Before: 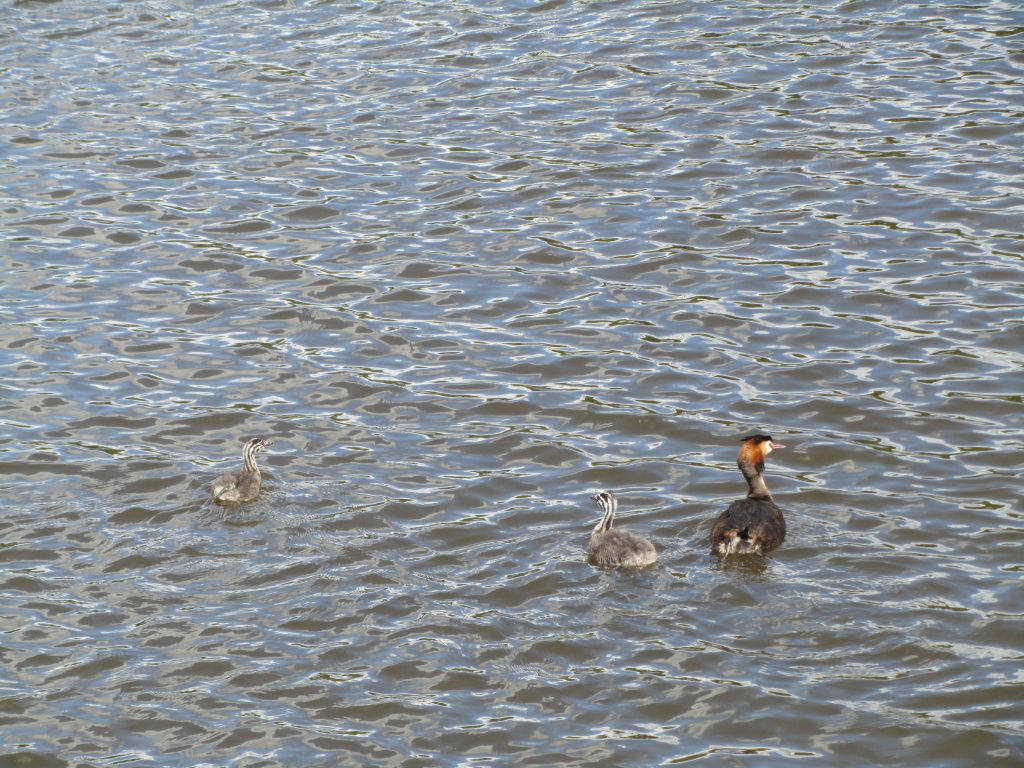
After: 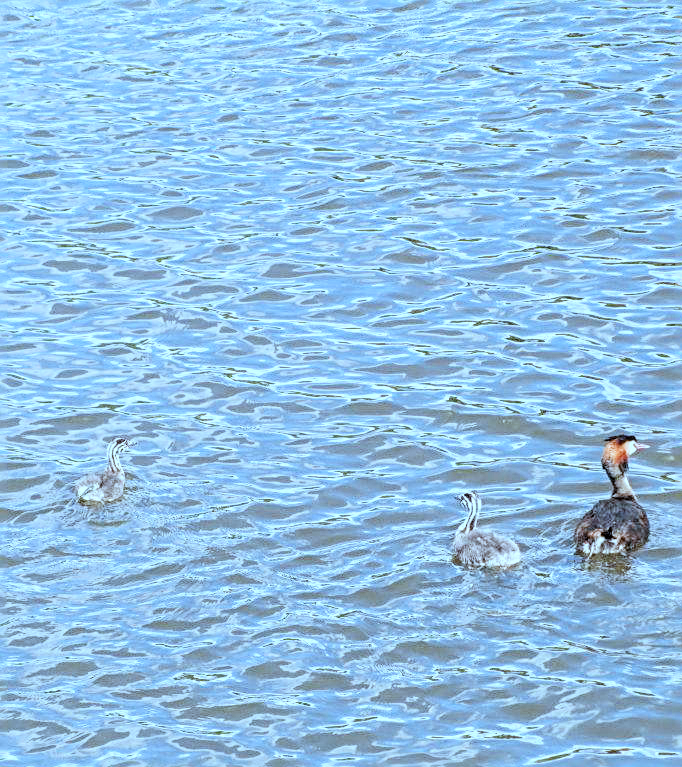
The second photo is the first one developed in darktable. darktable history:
sharpen: radius 2.531, amount 0.628
crop and rotate: left 13.342%, right 19.991%
white balance: red 0.967, blue 1.119, emerald 0.756
exposure: black level correction 0, exposure 1.45 EV, compensate exposure bias true, compensate highlight preservation false
local contrast: detail 130%
filmic rgb: black relative exposure -7.65 EV, white relative exposure 4.56 EV, hardness 3.61
color correction: highlights a* -10.69, highlights b* -19.19
